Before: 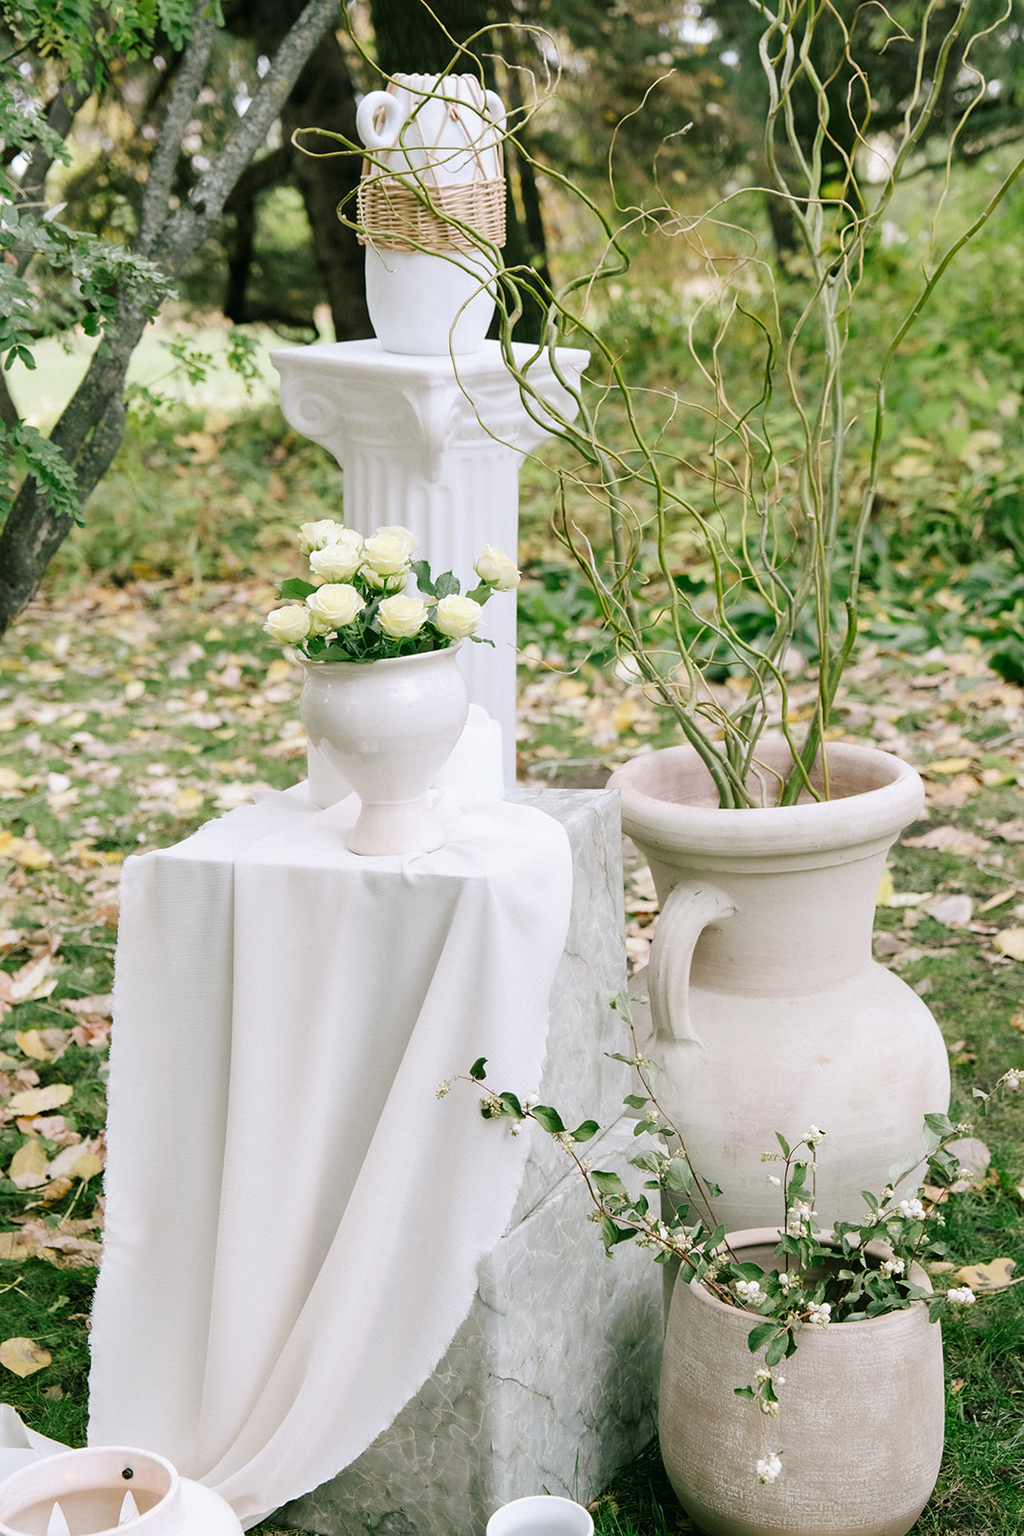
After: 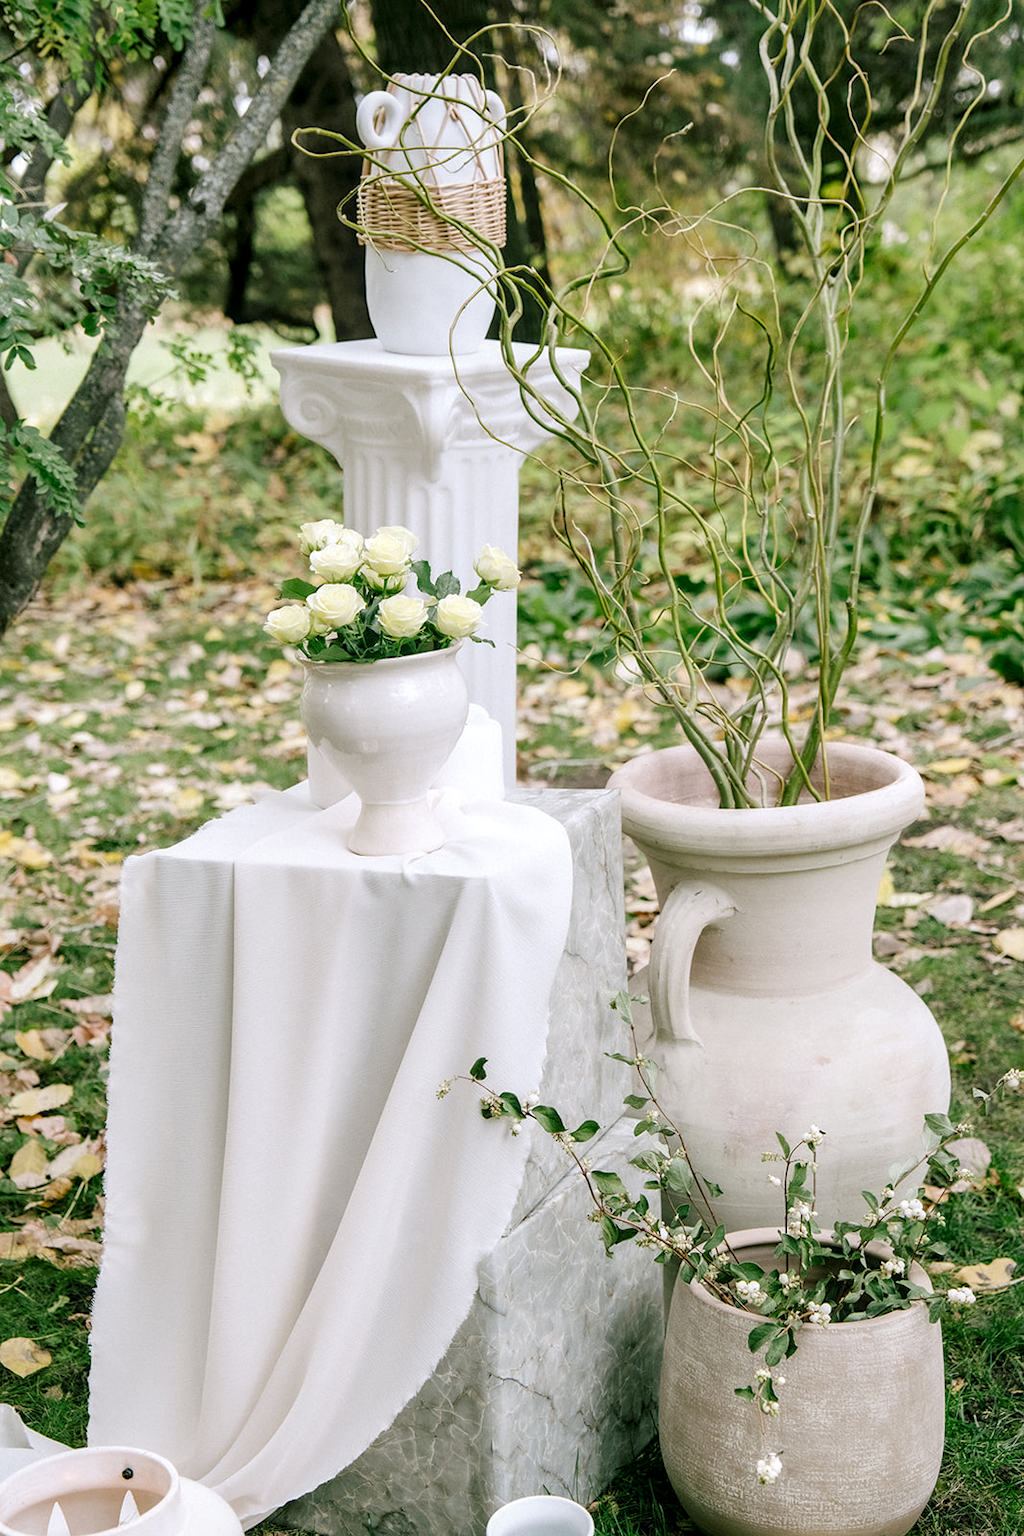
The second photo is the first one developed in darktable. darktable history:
local contrast: on, module defaults
exposure: black level correction 0.002, compensate exposure bias true, compensate highlight preservation false
